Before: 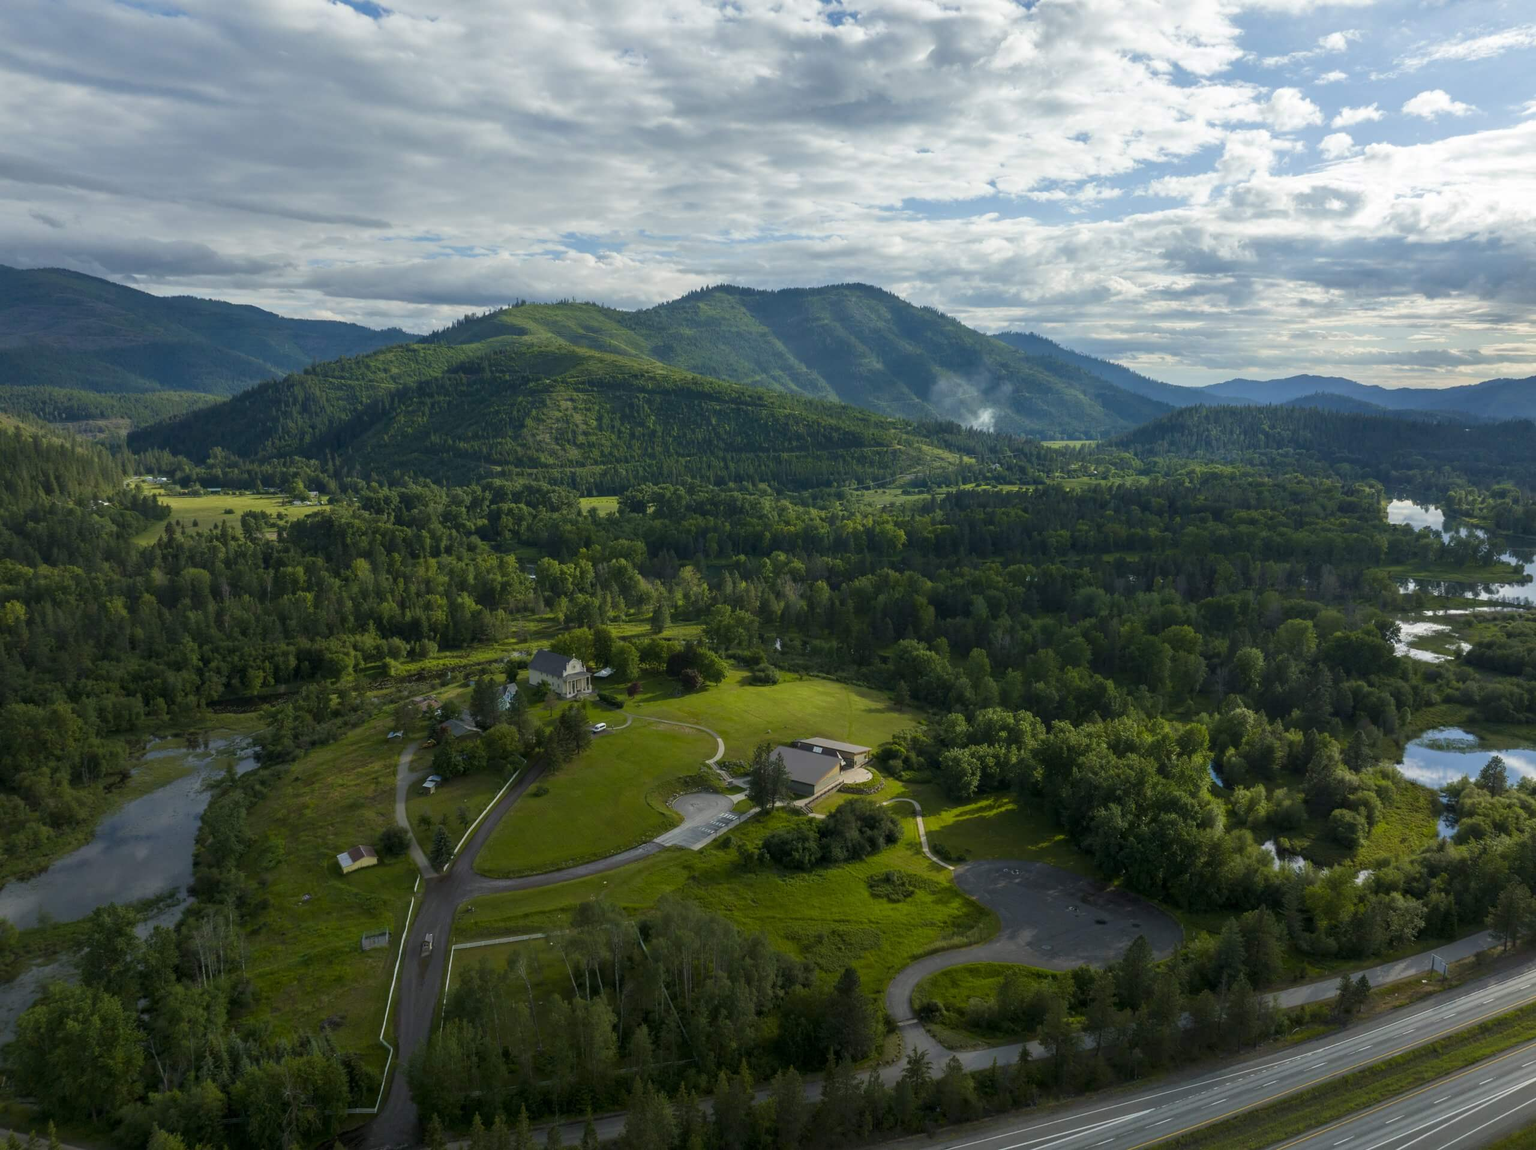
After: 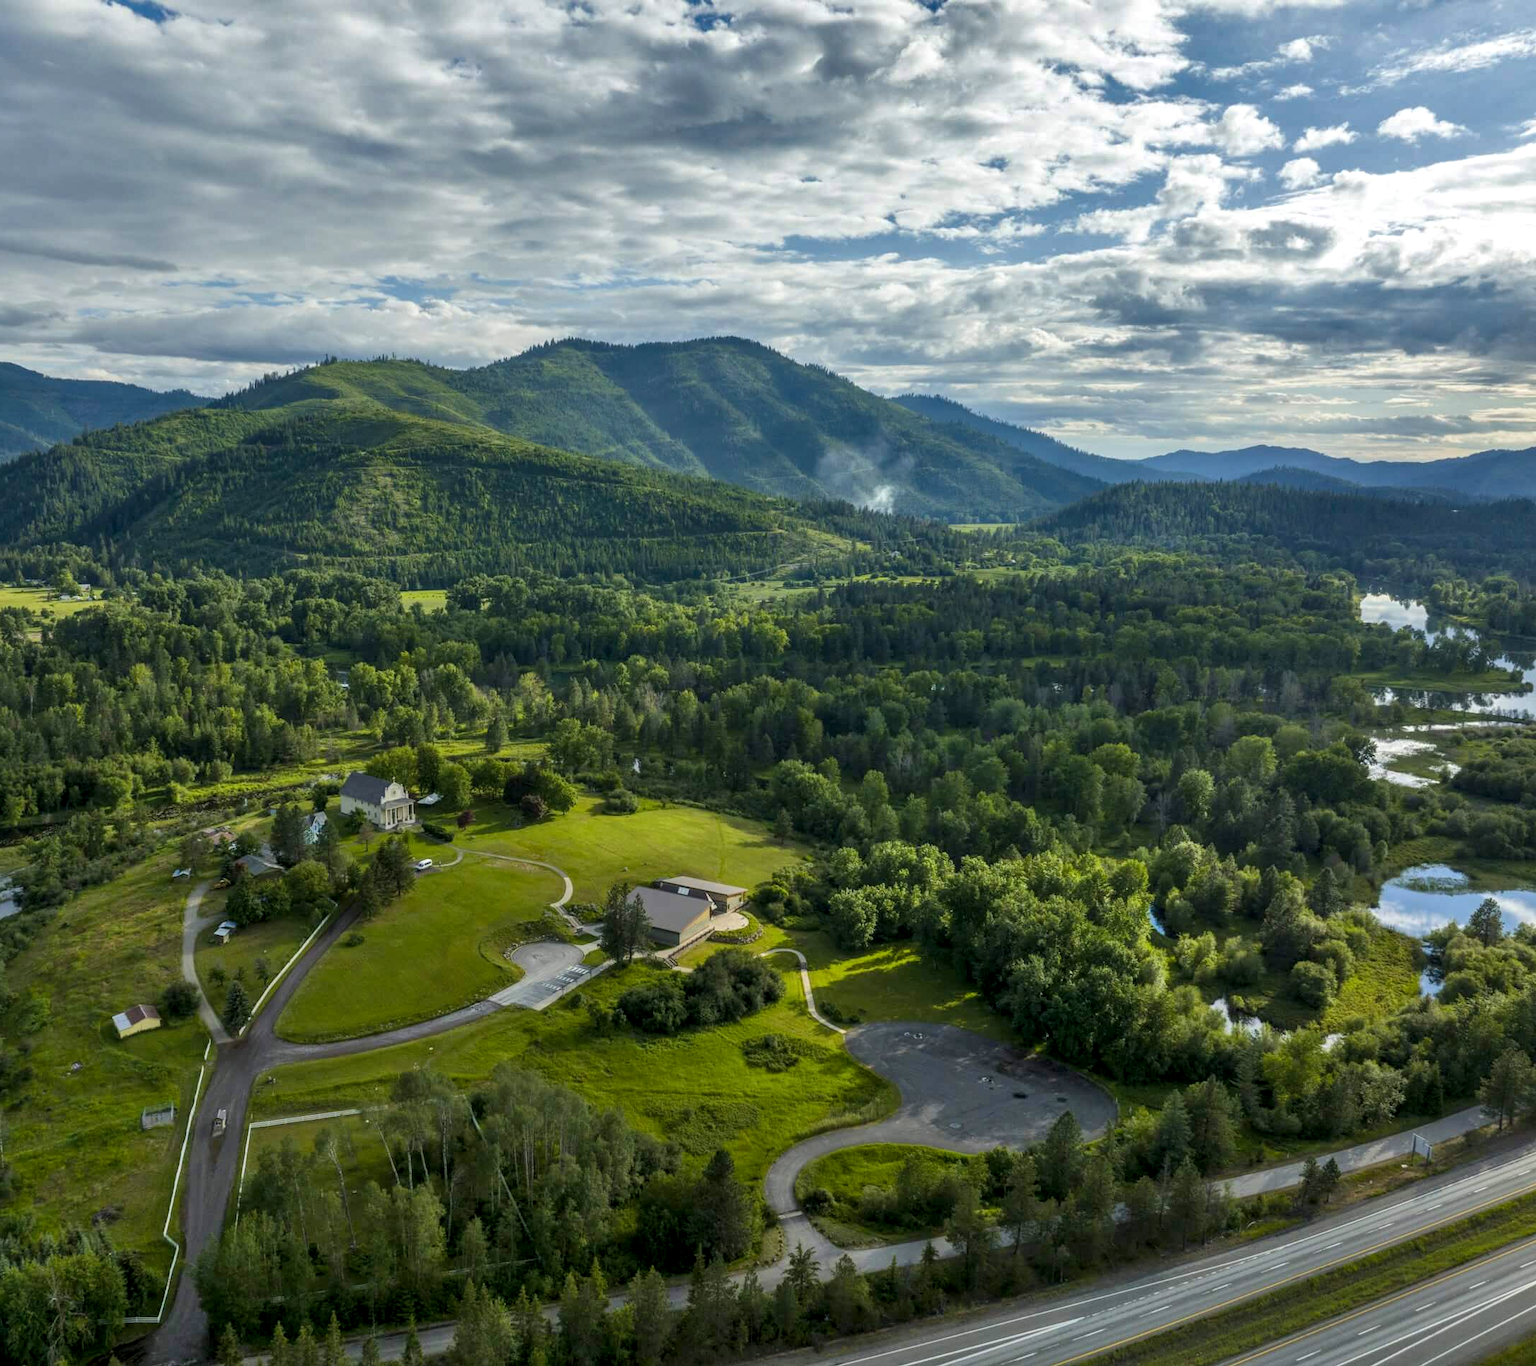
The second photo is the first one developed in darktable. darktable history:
local contrast: detail 130%
crop: left 15.817%
shadows and highlights: soften with gaussian
color balance rgb: perceptual saturation grading › global saturation 5.008%, global vibrance 20%
